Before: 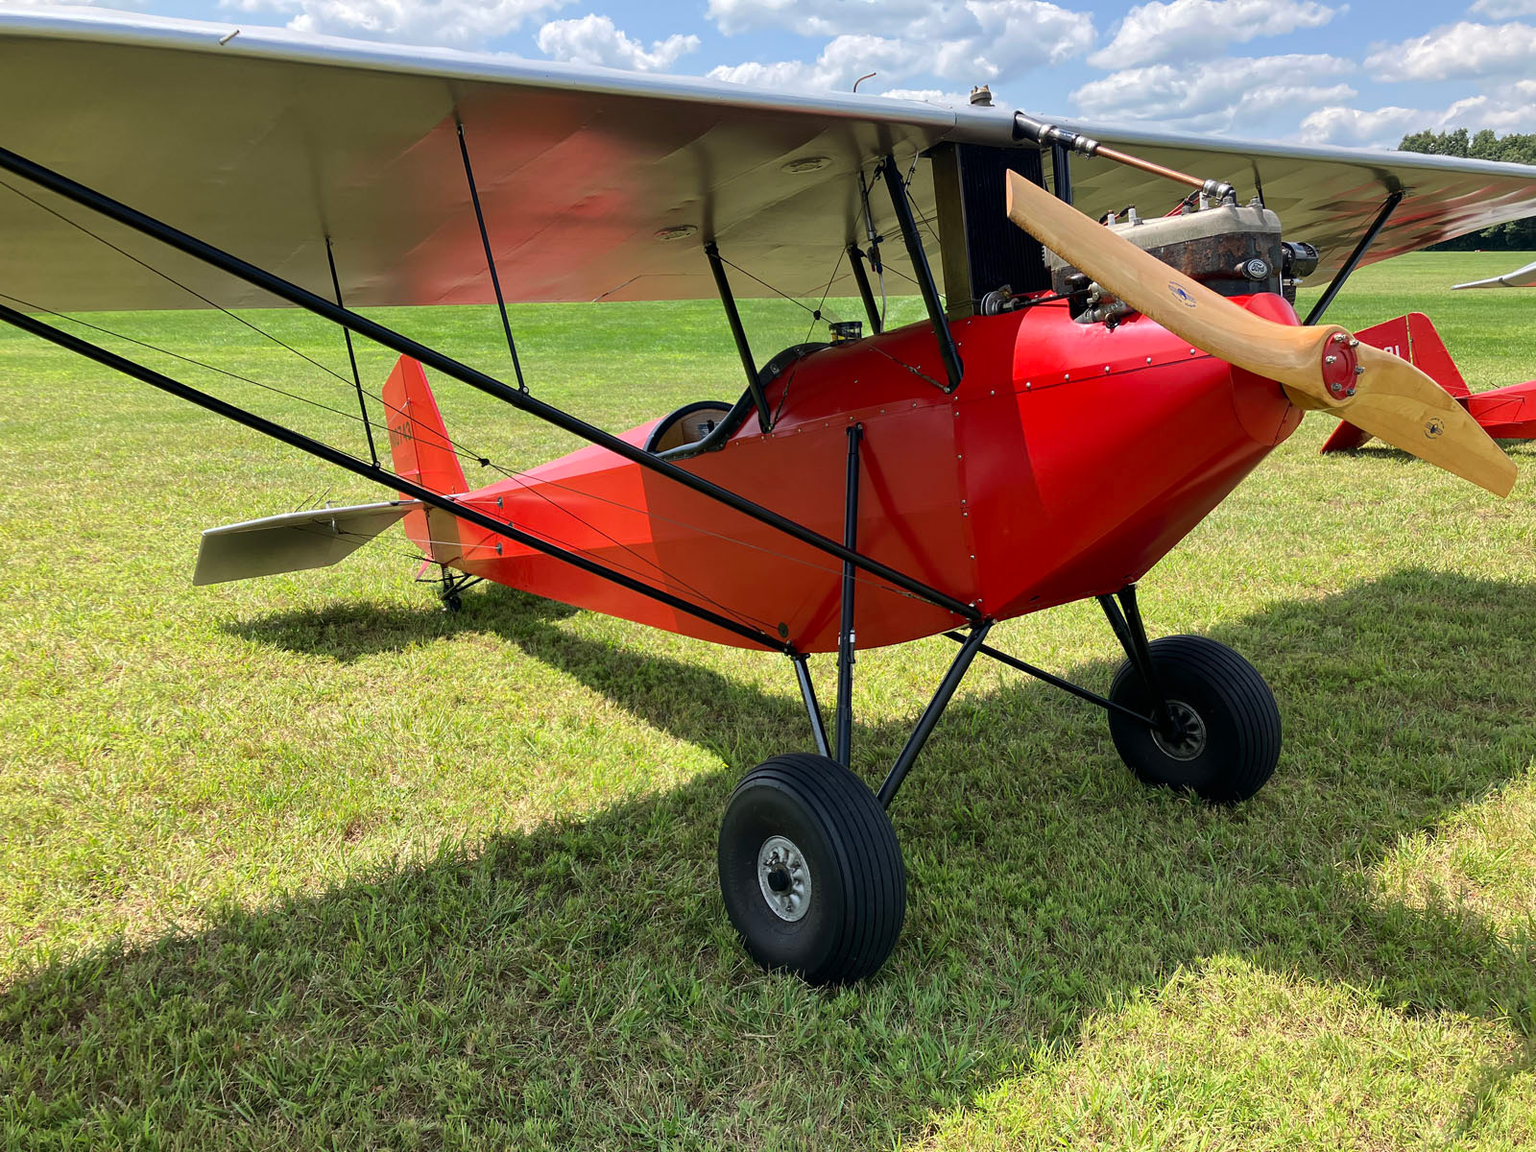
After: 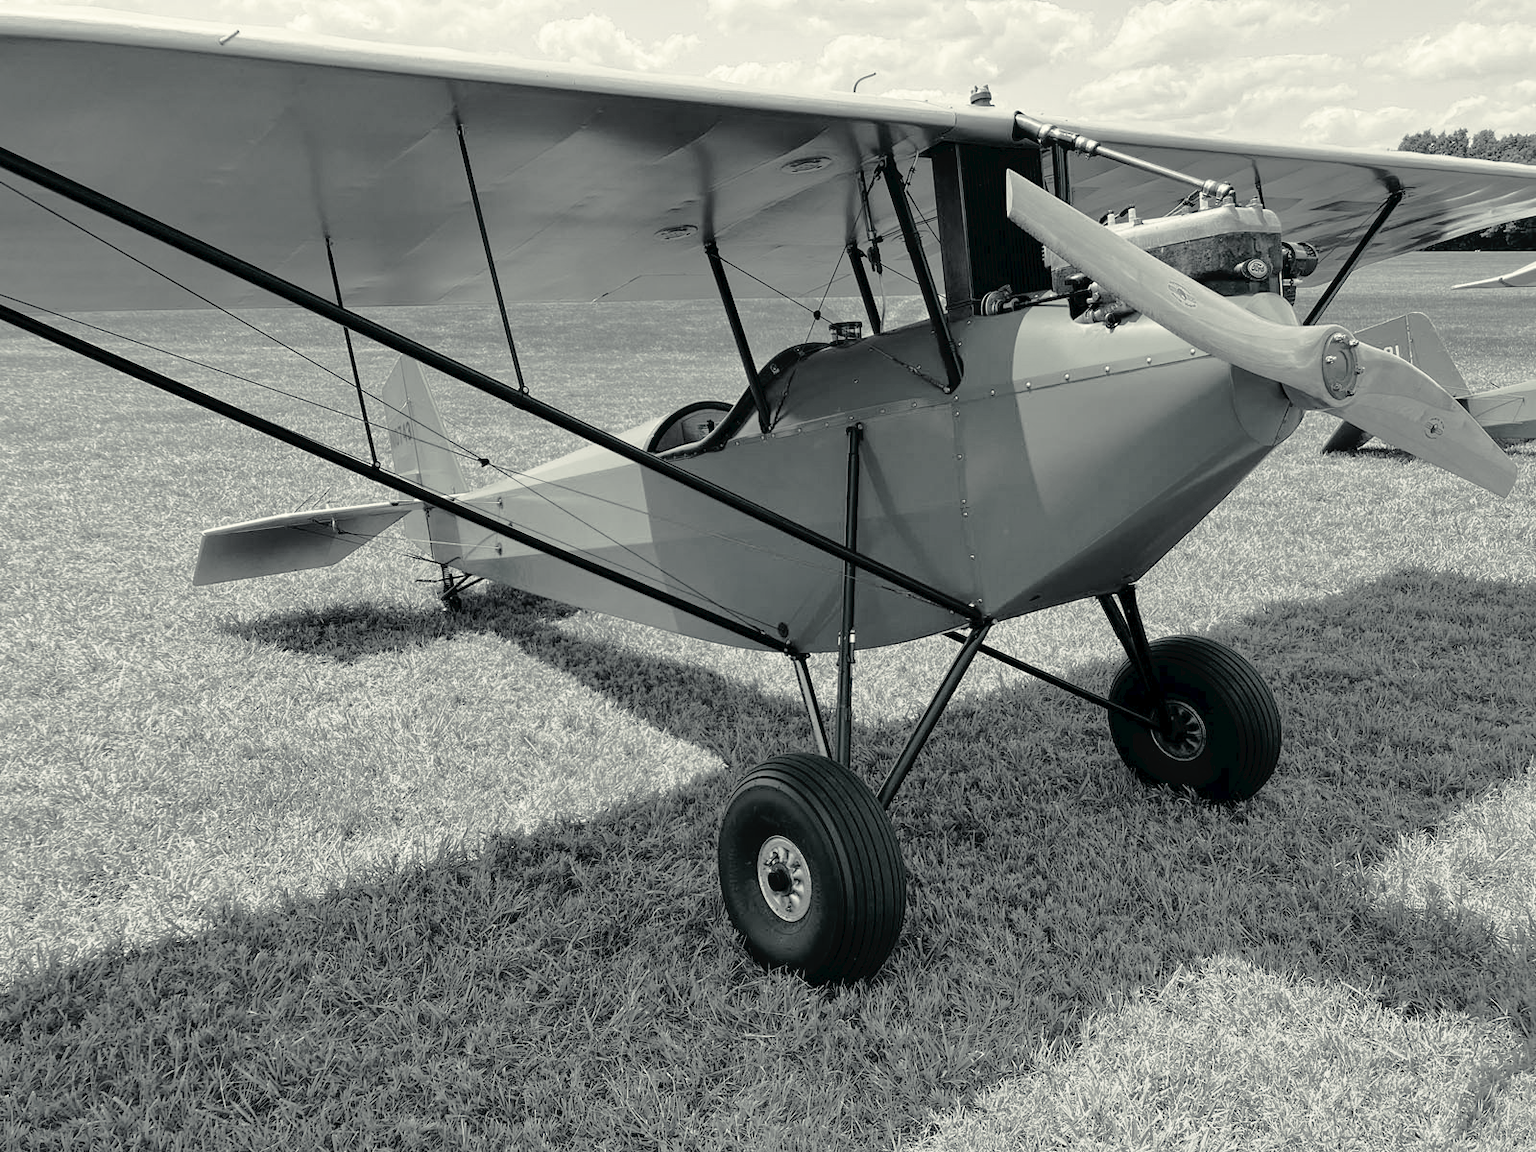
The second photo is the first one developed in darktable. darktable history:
tone curve: curves: ch0 [(0, 0) (0.003, 0.03) (0.011, 0.03) (0.025, 0.033) (0.044, 0.038) (0.069, 0.057) (0.1, 0.109) (0.136, 0.174) (0.177, 0.243) (0.224, 0.313) (0.277, 0.391) (0.335, 0.464) (0.399, 0.515) (0.468, 0.563) (0.543, 0.616) (0.623, 0.679) (0.709, 0.766) (0.801, 0.865) (0.898, 0.948) (1, 1)], preserve colors none
color look up table: target L [86, 92.85, 87.15, 78.81, 85.27, 74.44, 58.43, 49.98, 56.9, 50.44, 38.6, 51.09, 23.9, 200.14, 83.48, 66.51, 66.16, 58.51, 60.8, 54.81, 33.56, 56.98, 38.6, 30.66, 20.05, 12.28, 96.34, 91.46, 79.52, 85.37, 89.87, 72.49, 73.7, 54.97, 85.37, 63.61, 62, 59.96, 35.29, 40.93, 24.68, 12.45, 90.31, 81.23, 85.98, 82.76, 75.15, 41.44, 2.459], target a [-1.576, -2.468, -1.214, -2.141, -1.766, -2.388, -3.8, -2.487, -3.625, -3.166, -2.848, -3.144, -1.059, 0, -1.608, -3.205, -3.081, -3.419, -3.295, -3.394, -1.943, -3.239, -2.848, -1.615, -1.807, -0.684, -2.582, -2.856, -2.277, -1.263, -1.482, -2.8, -2.469, -2.848, -1.263, -3.033, -2.925, -3.949, -2.338, -3.041, -1.631, -1.394, -1.722, -2.336, -1.718, -1.61, -2.541, -3.34, -2.412], target b [5.978, 10.87, 6.088, 5.086, 6.963, 4.574, 3.696, 1.438, 2.664, 2.064, -0.264, 2.137, -0.834, 0, 6.326, 4.541, 4.021, 3.83, 3.691, 2.75, -0.675, 2.785, -0.264, -0.639, -0.651, -0.748, 12.62, 9.689, 5.169, 6.596, 8.201, 4.403, 5.086, 2.125, 6.596, 3.172, 3.069, 4.232, -0.163, 0.778, -1.03, -0.509, 8.324, 5.85, 6.68, 6.337, 4.615, 0.669, -0.667], num patches 49
